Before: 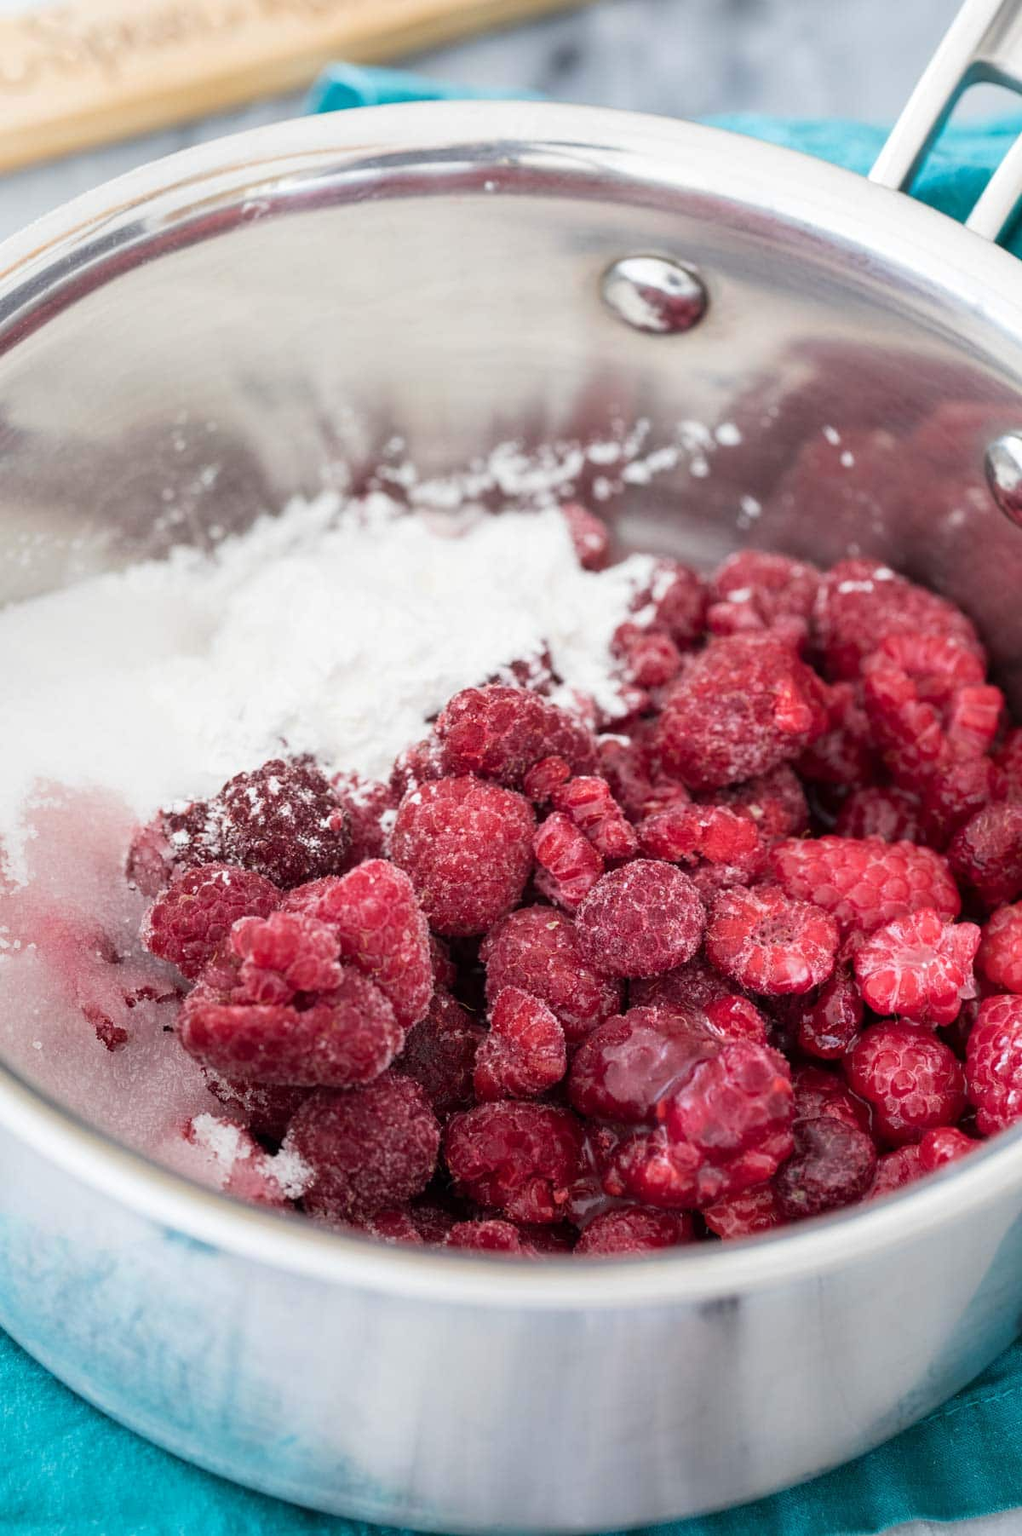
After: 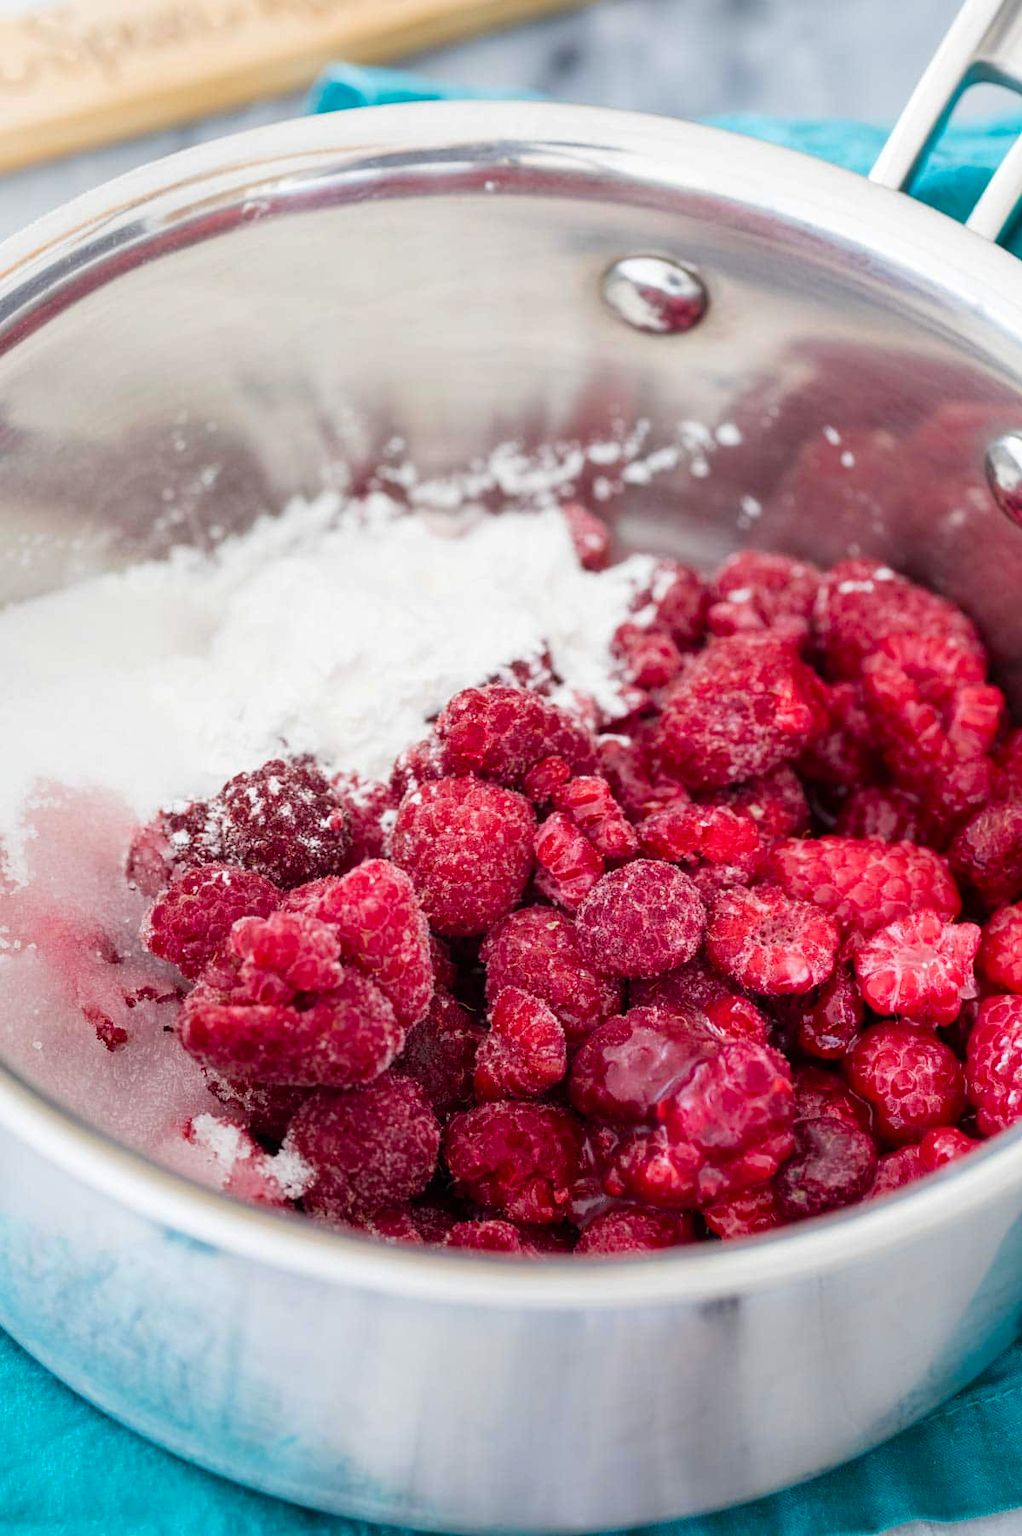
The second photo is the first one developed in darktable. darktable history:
color balance rgb: shadows lift › hue 86.15°, perceptual saturation grading › global saturation 20%, perceptual saturation grading › highlights -24.89%, perceptual saturation grading › shadows 24.582%, perceptual brilliance grading › global brilliance 2.825%, perceptual brilliance grading › highlights -3.173%, perceptual brilliance grading › shadows 3.457%, global vibrance 20%
